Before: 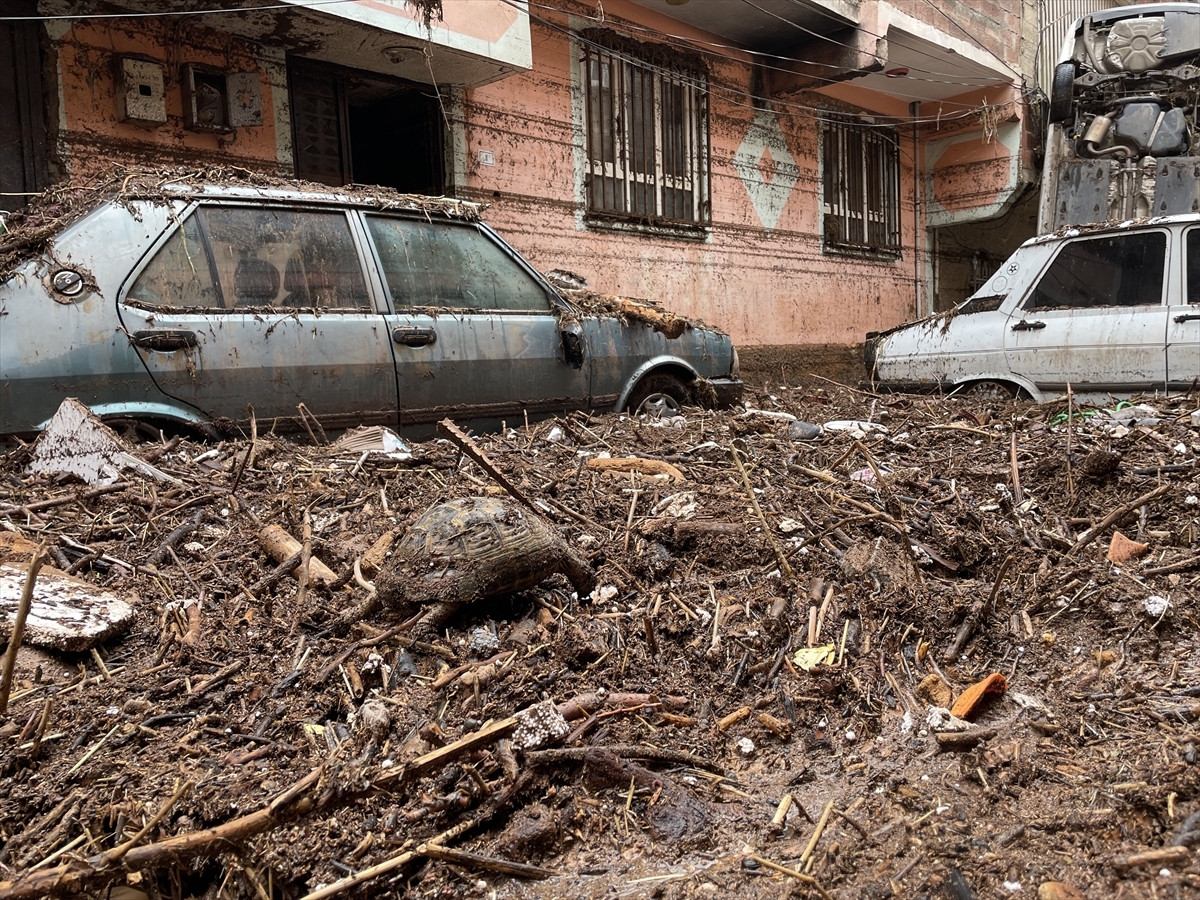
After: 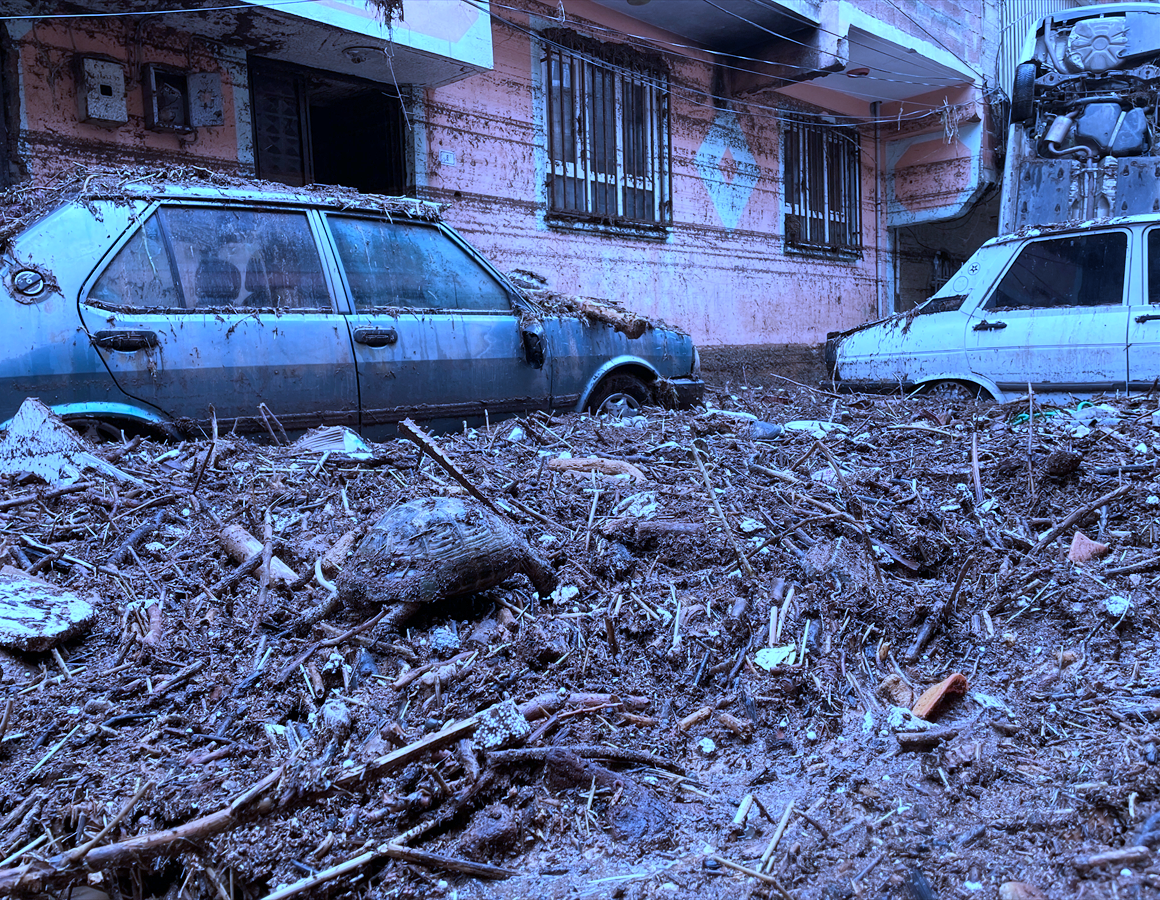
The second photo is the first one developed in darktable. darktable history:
crop and rotate: left 3.258%
color calibration: illuminant custom, x 0.46, y 0.429, temperature 2619.28 K, clip negative RGB from gamut false
tone equalizer: smoothing diameter 24.95%, edges refinement/feathering 10.75, preserve details guided filter
